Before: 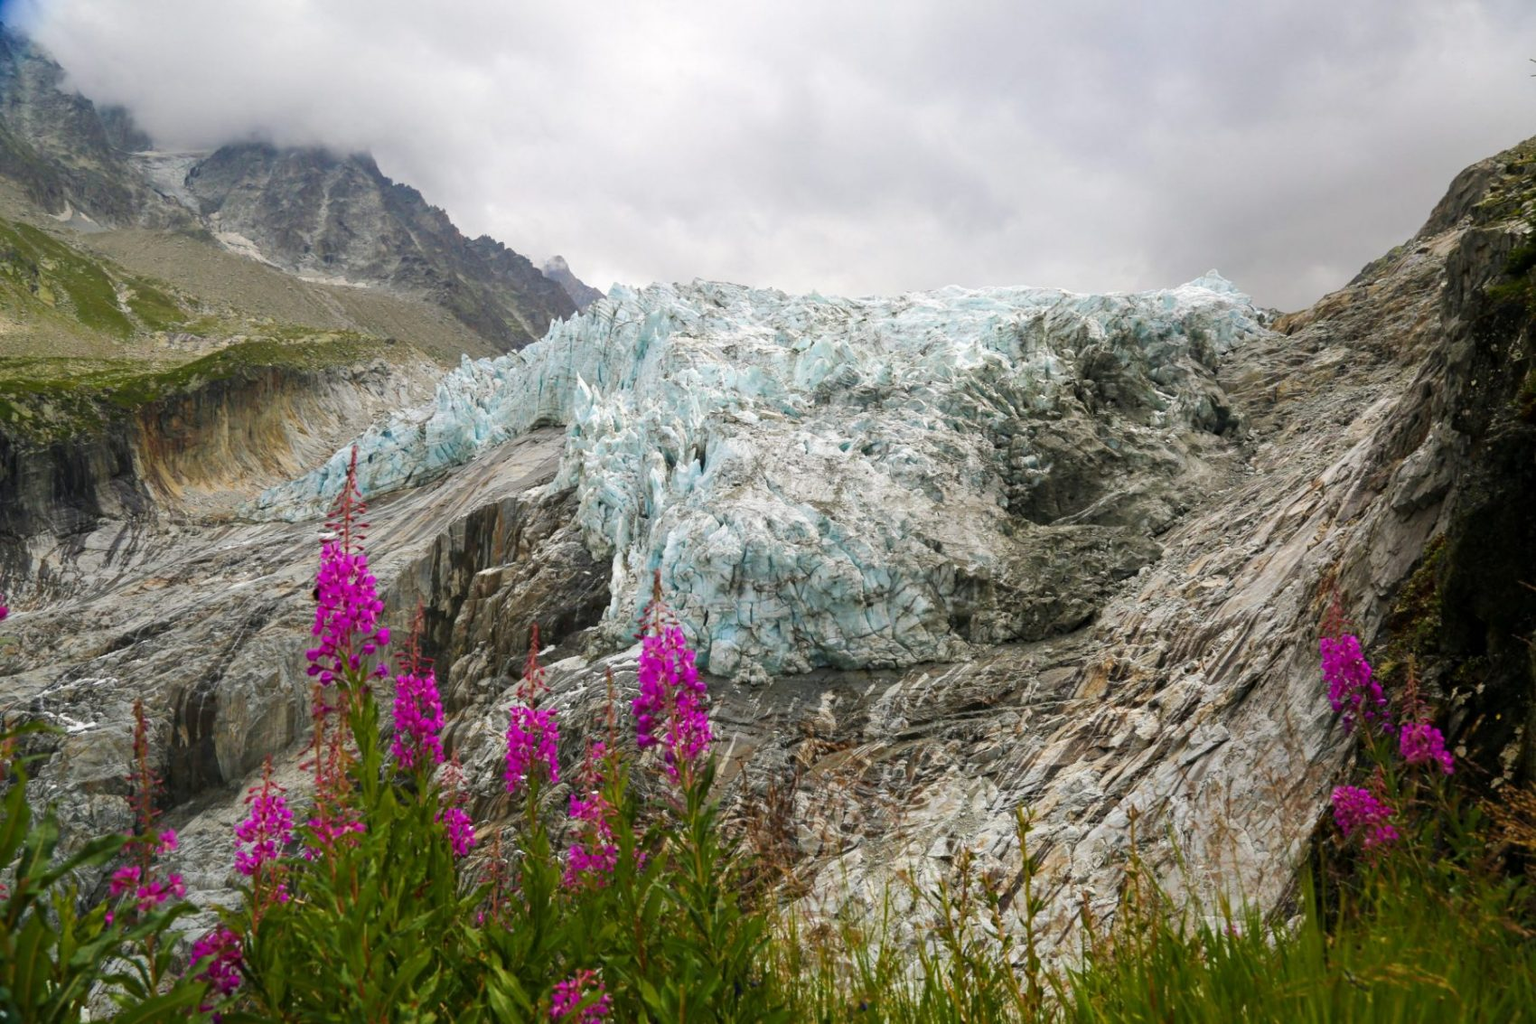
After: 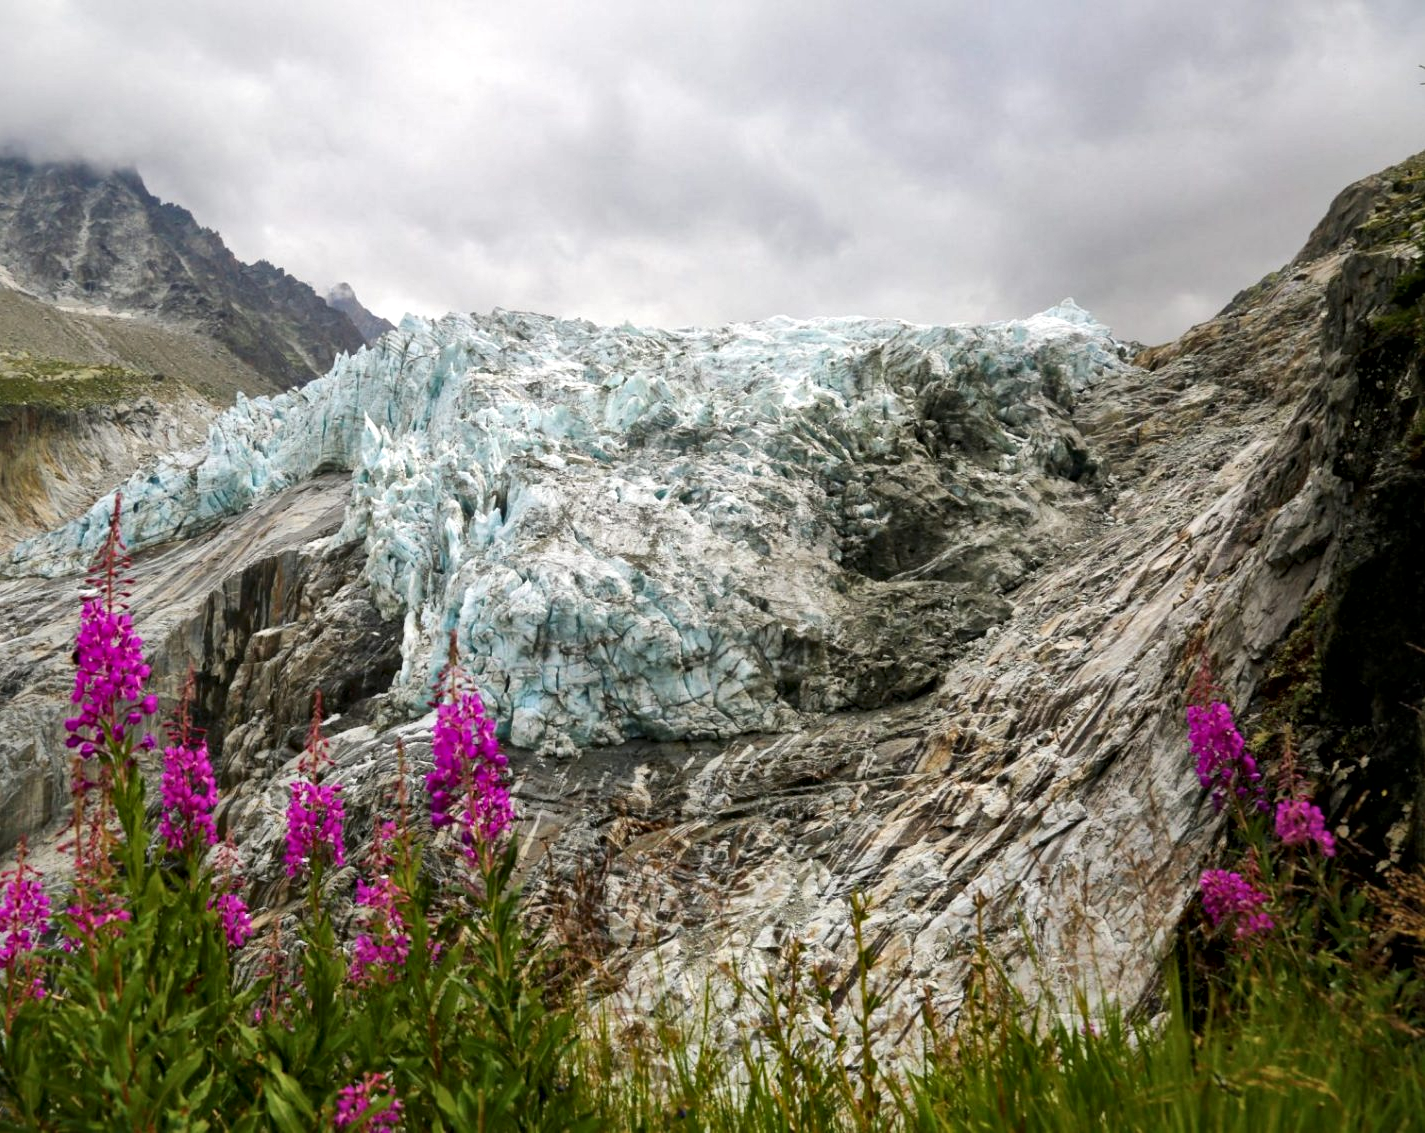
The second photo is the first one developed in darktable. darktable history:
crop: left 16.145%
local contrast: mode bilateral grid, contrast 20, coarseness 50, detail 161%, midtone range 0.2
